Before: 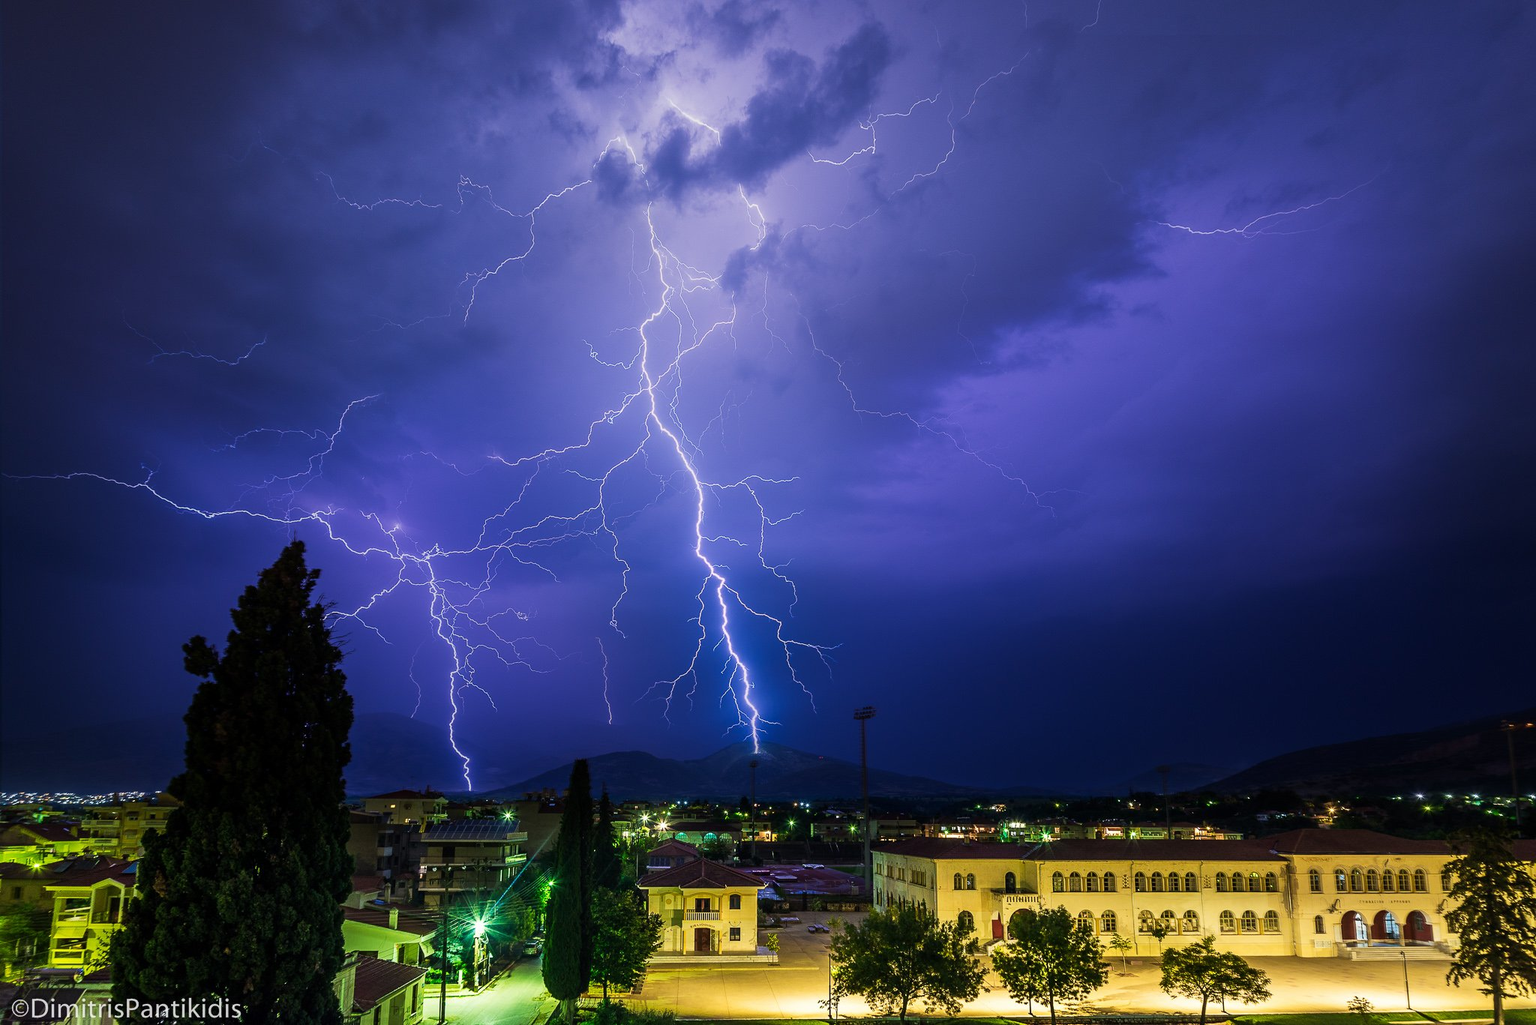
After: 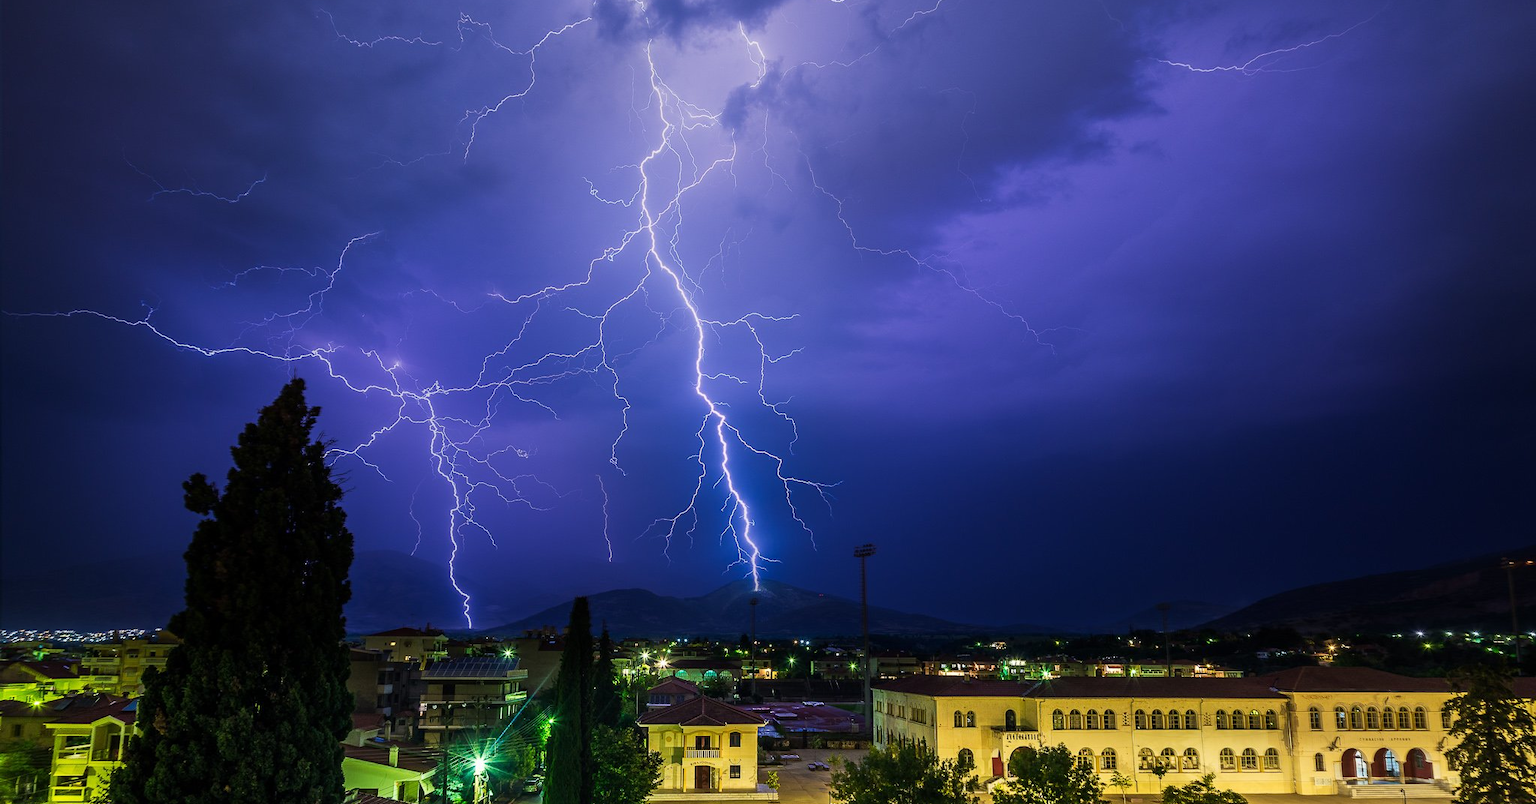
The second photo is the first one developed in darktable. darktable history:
crop and rotate: top 15.903%, bottom 5.552%
